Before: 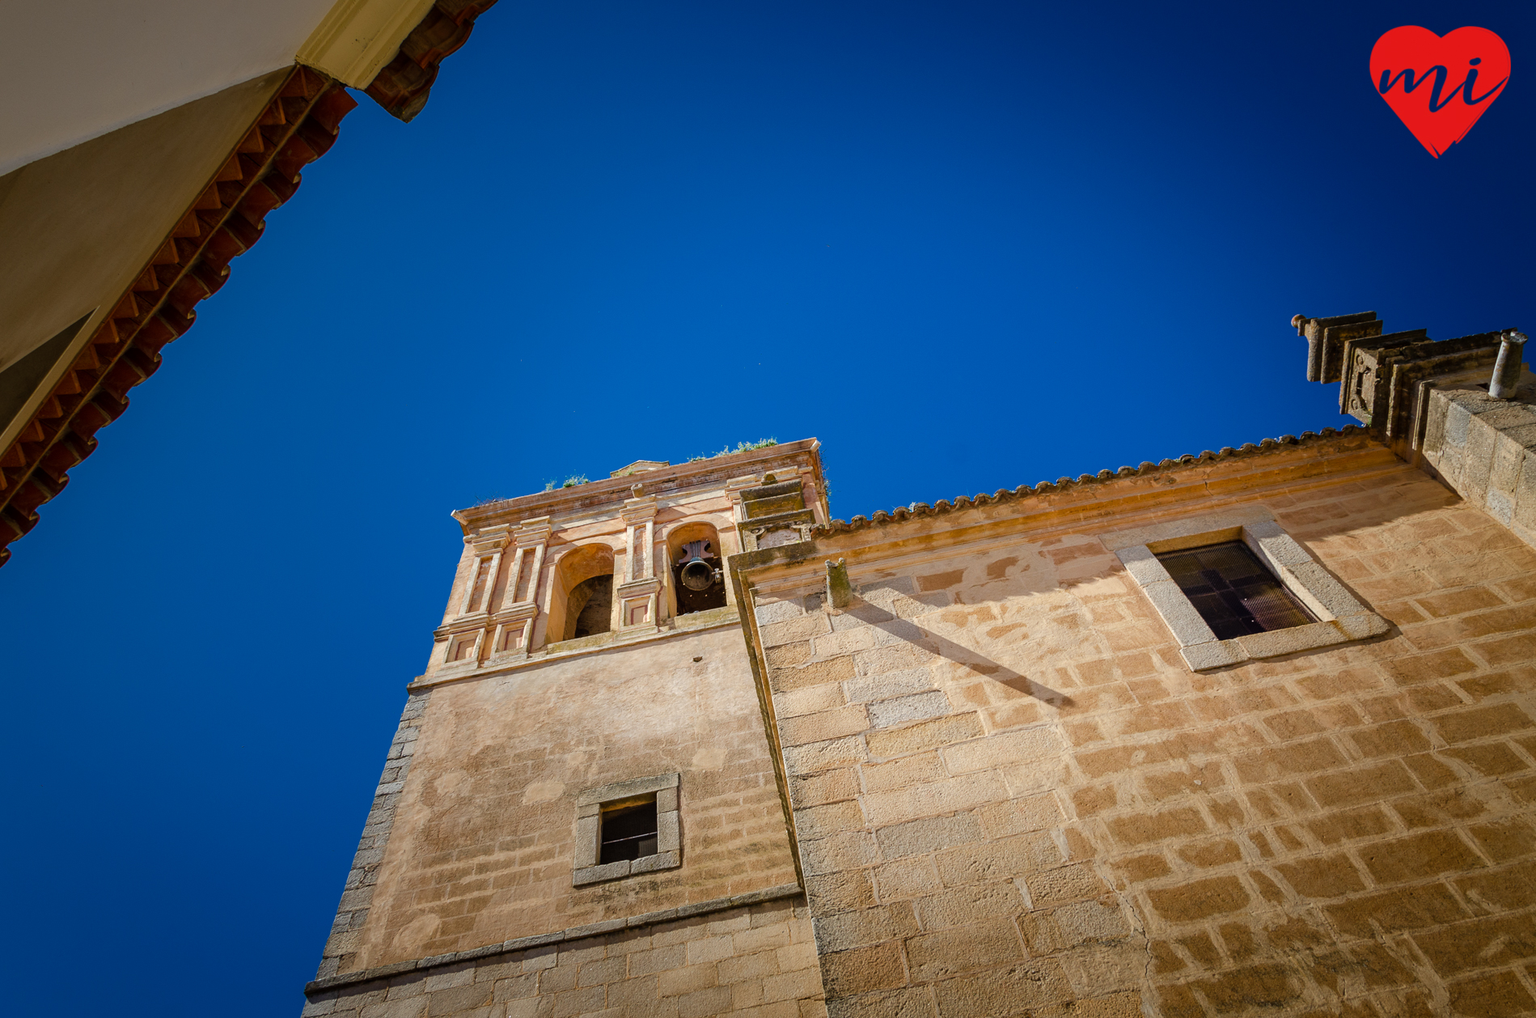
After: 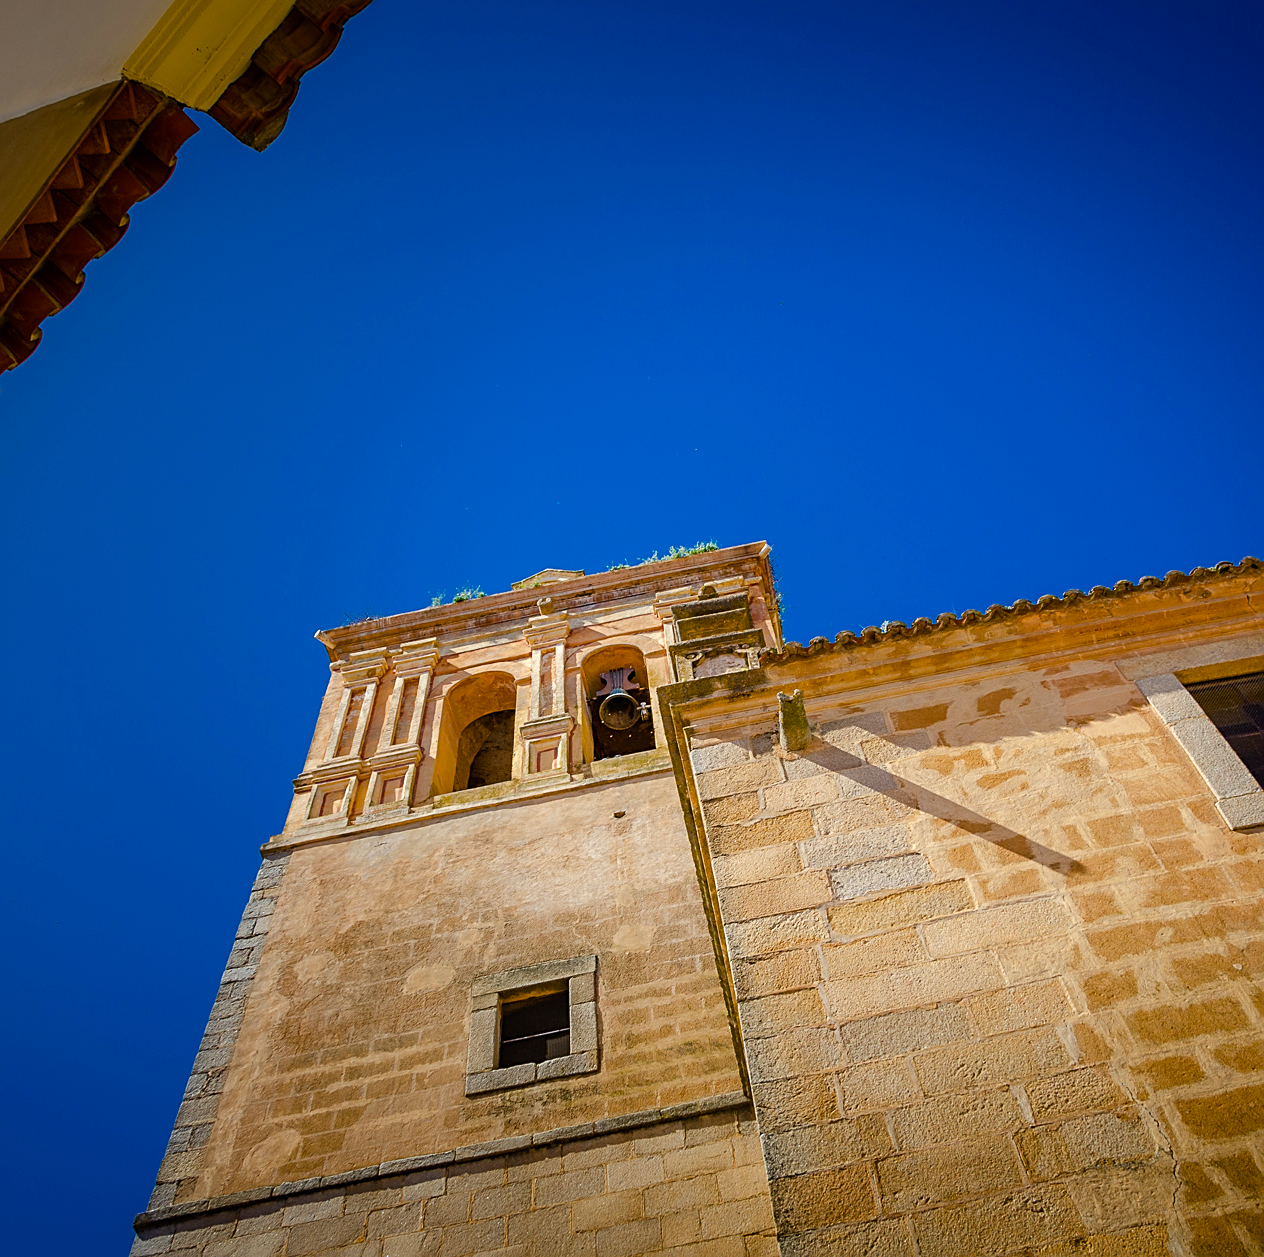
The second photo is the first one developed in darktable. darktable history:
sharpen: on, module defaults
crop and rotate: left 12.838%, right 20.55%
color balance rgb: perceptual saturation grading › global saturation 24.956%, global vibrance 20%
